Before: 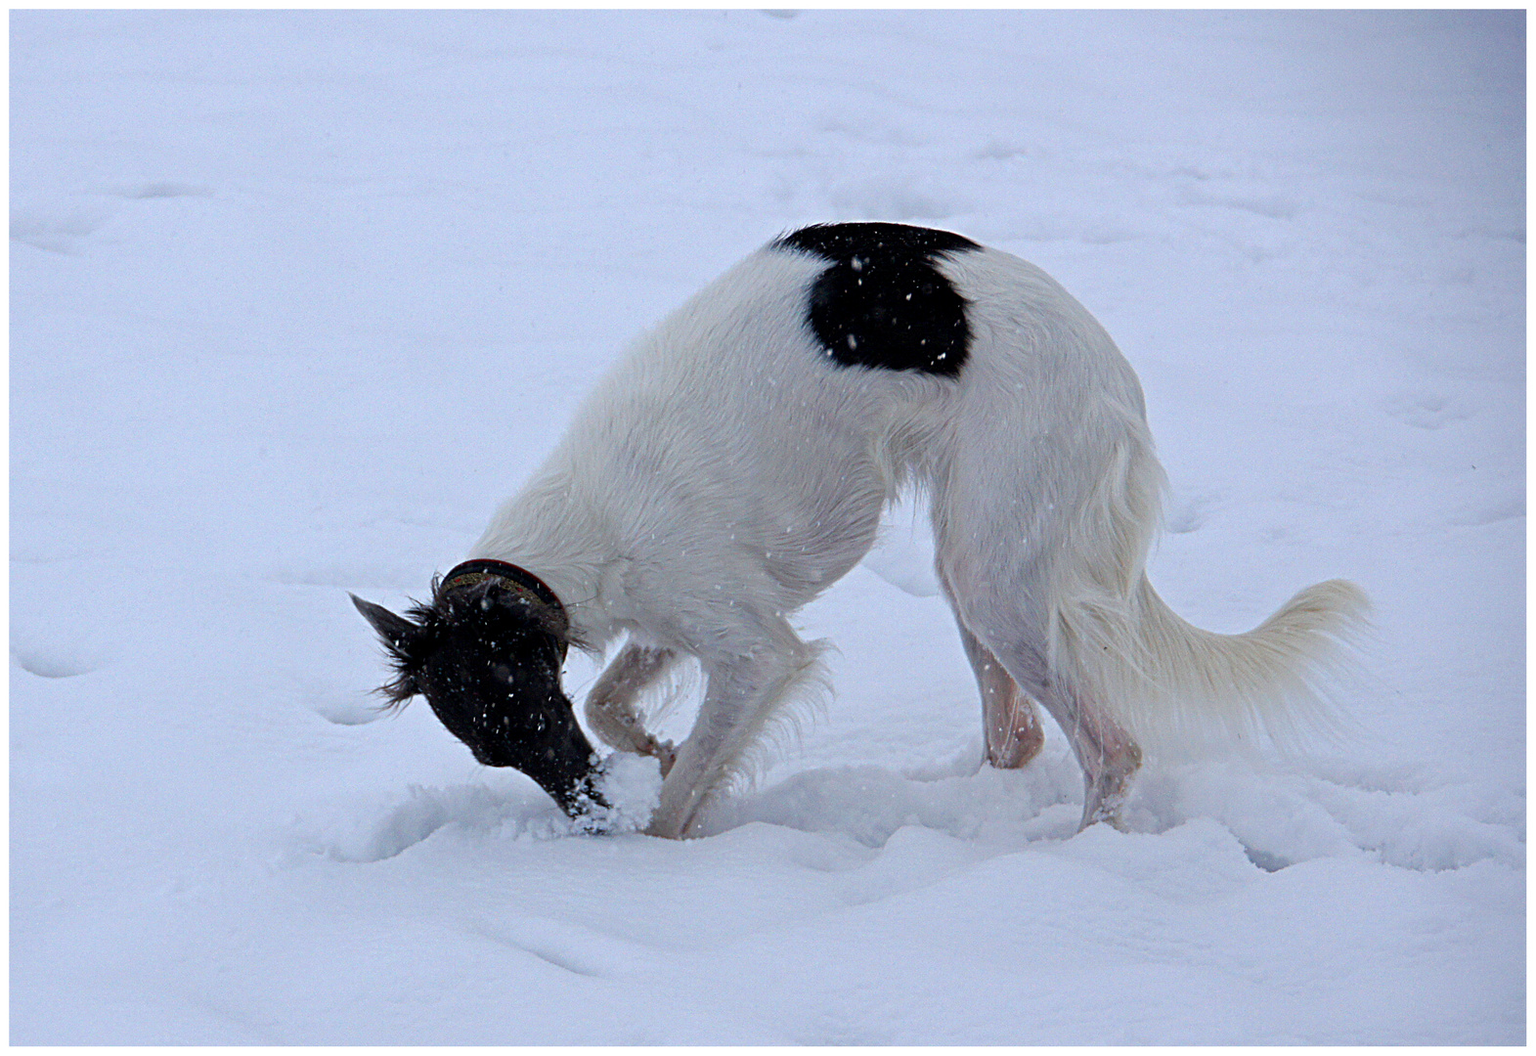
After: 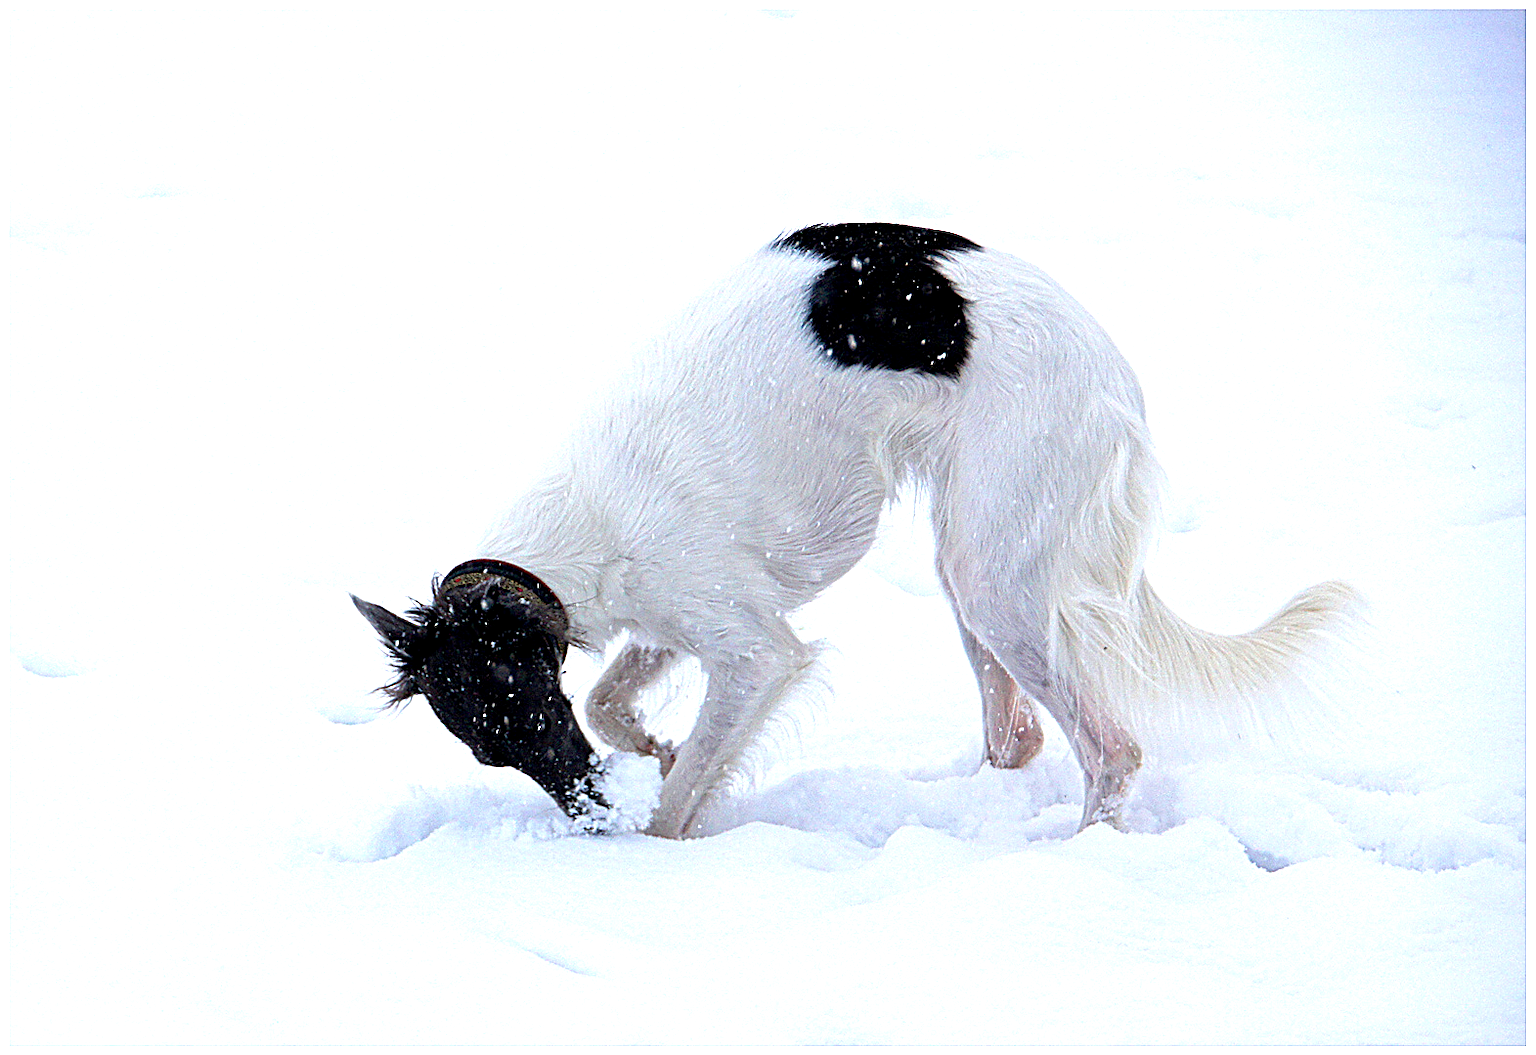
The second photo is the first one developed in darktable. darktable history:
exposure: black level correction 0.001, exposure 1.116 EV, compensate highlight preservation false
sharpen: on, module defaults
